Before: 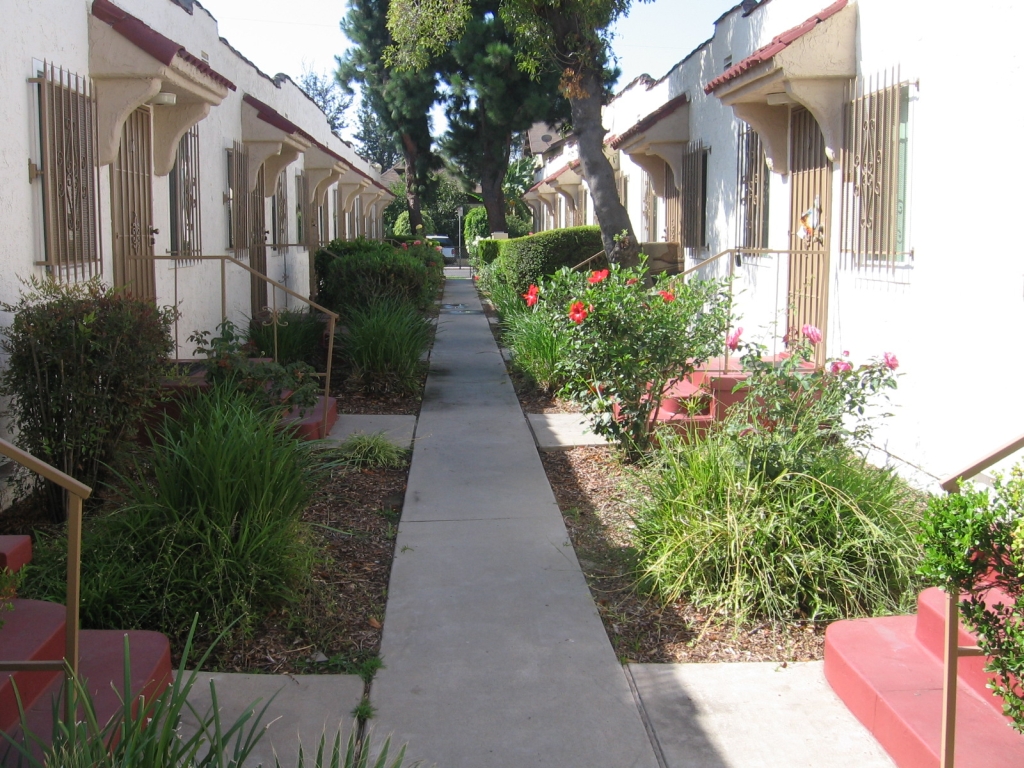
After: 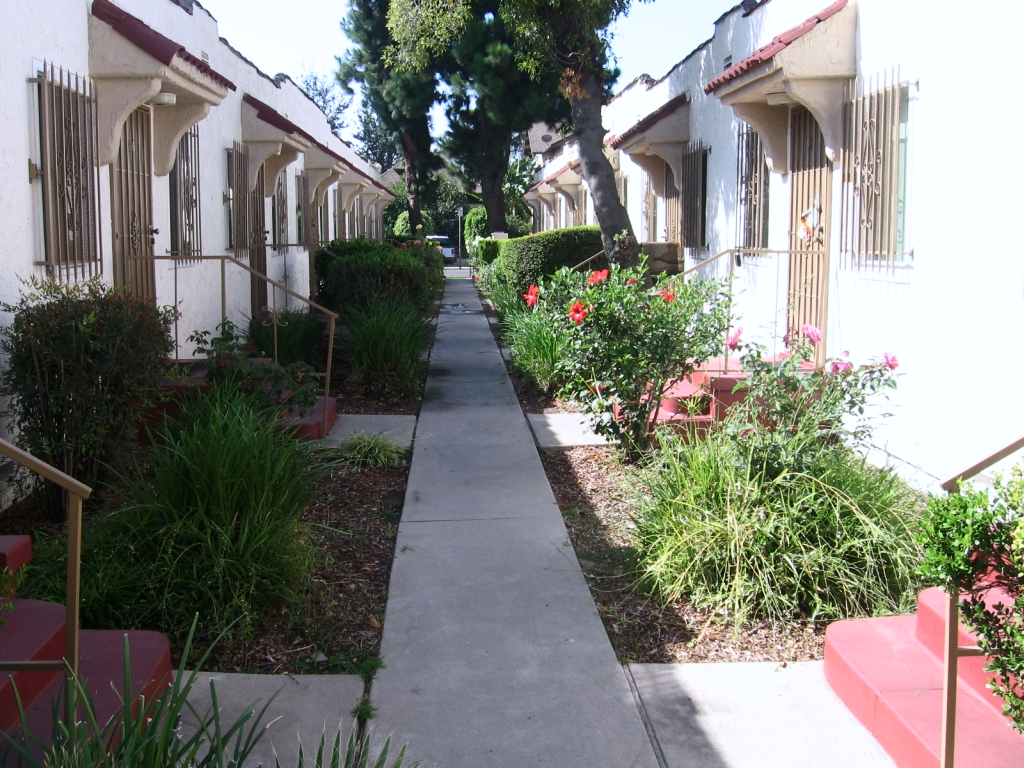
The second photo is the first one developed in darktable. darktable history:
contrast brightness saturation: contrast 0.217
color calibration: illuminant as shot in camera, x 0.358, y 0.373, temperature 4628.91 K
